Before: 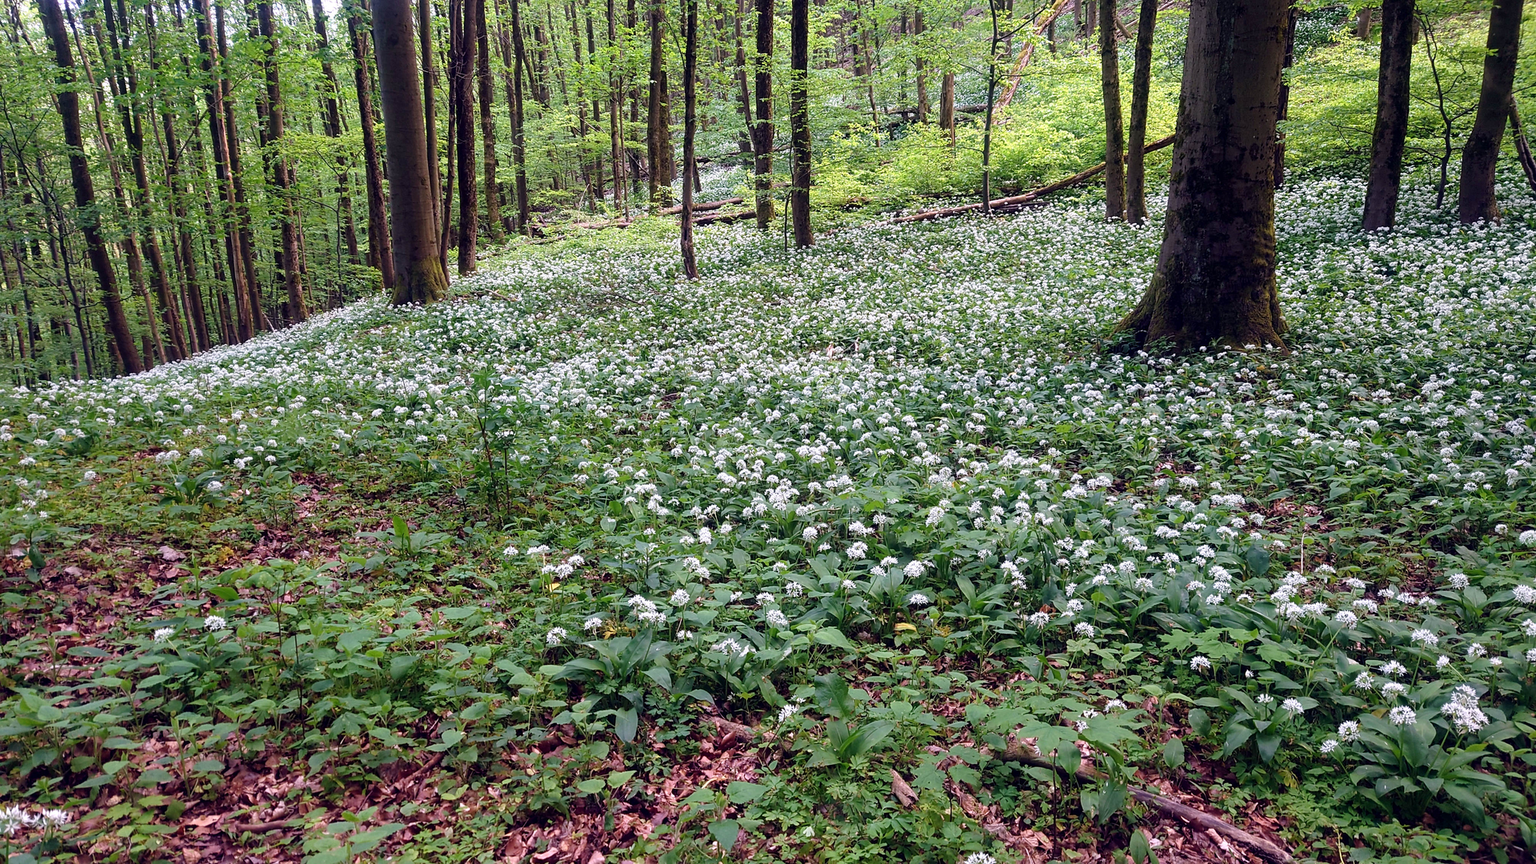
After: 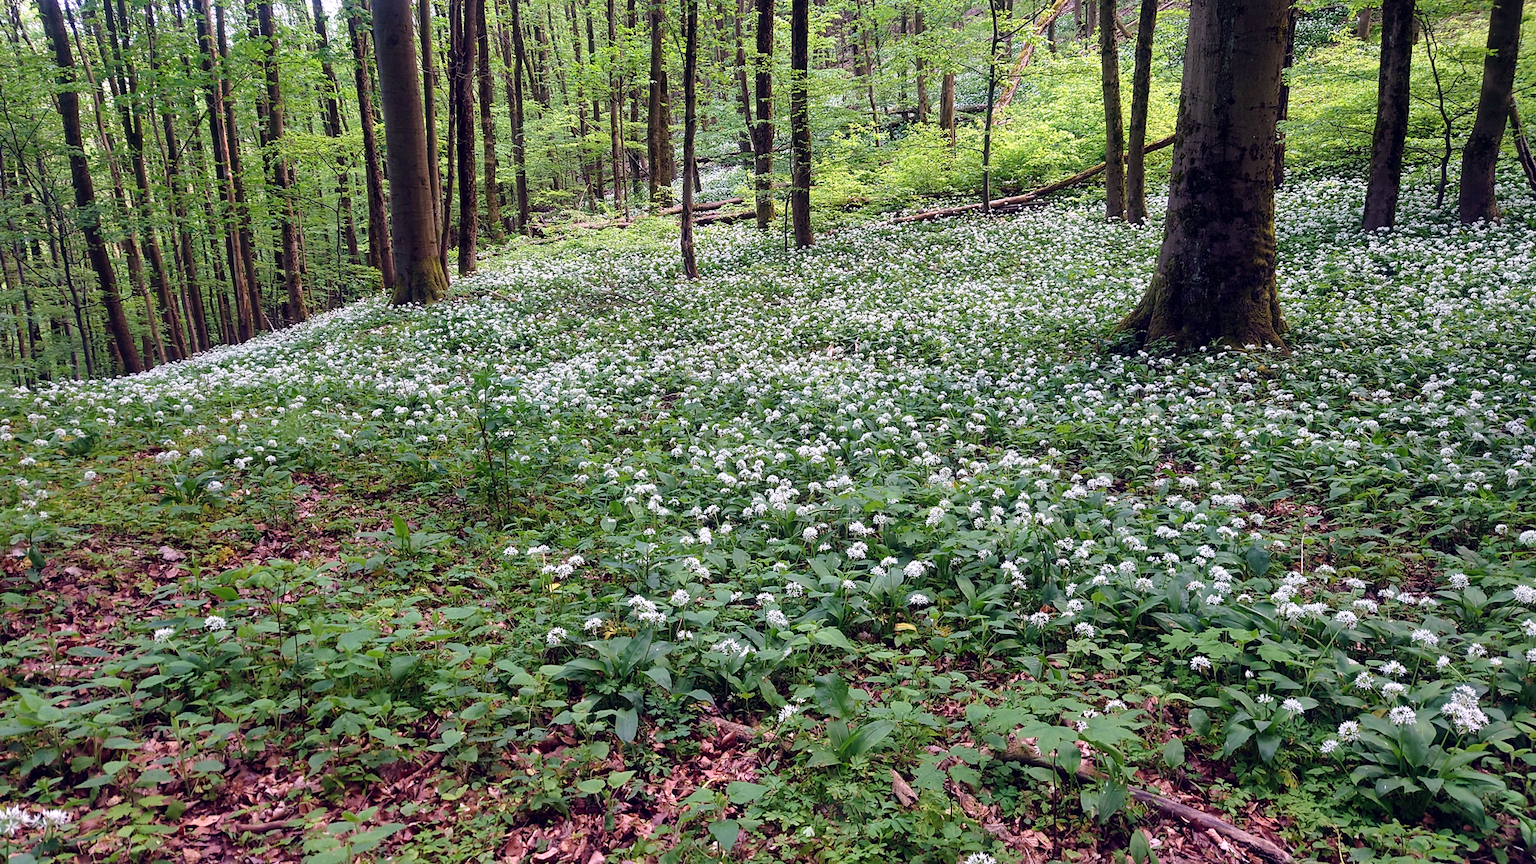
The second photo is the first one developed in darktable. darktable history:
shadows and highlights: shadows 53, soften with gaussian
